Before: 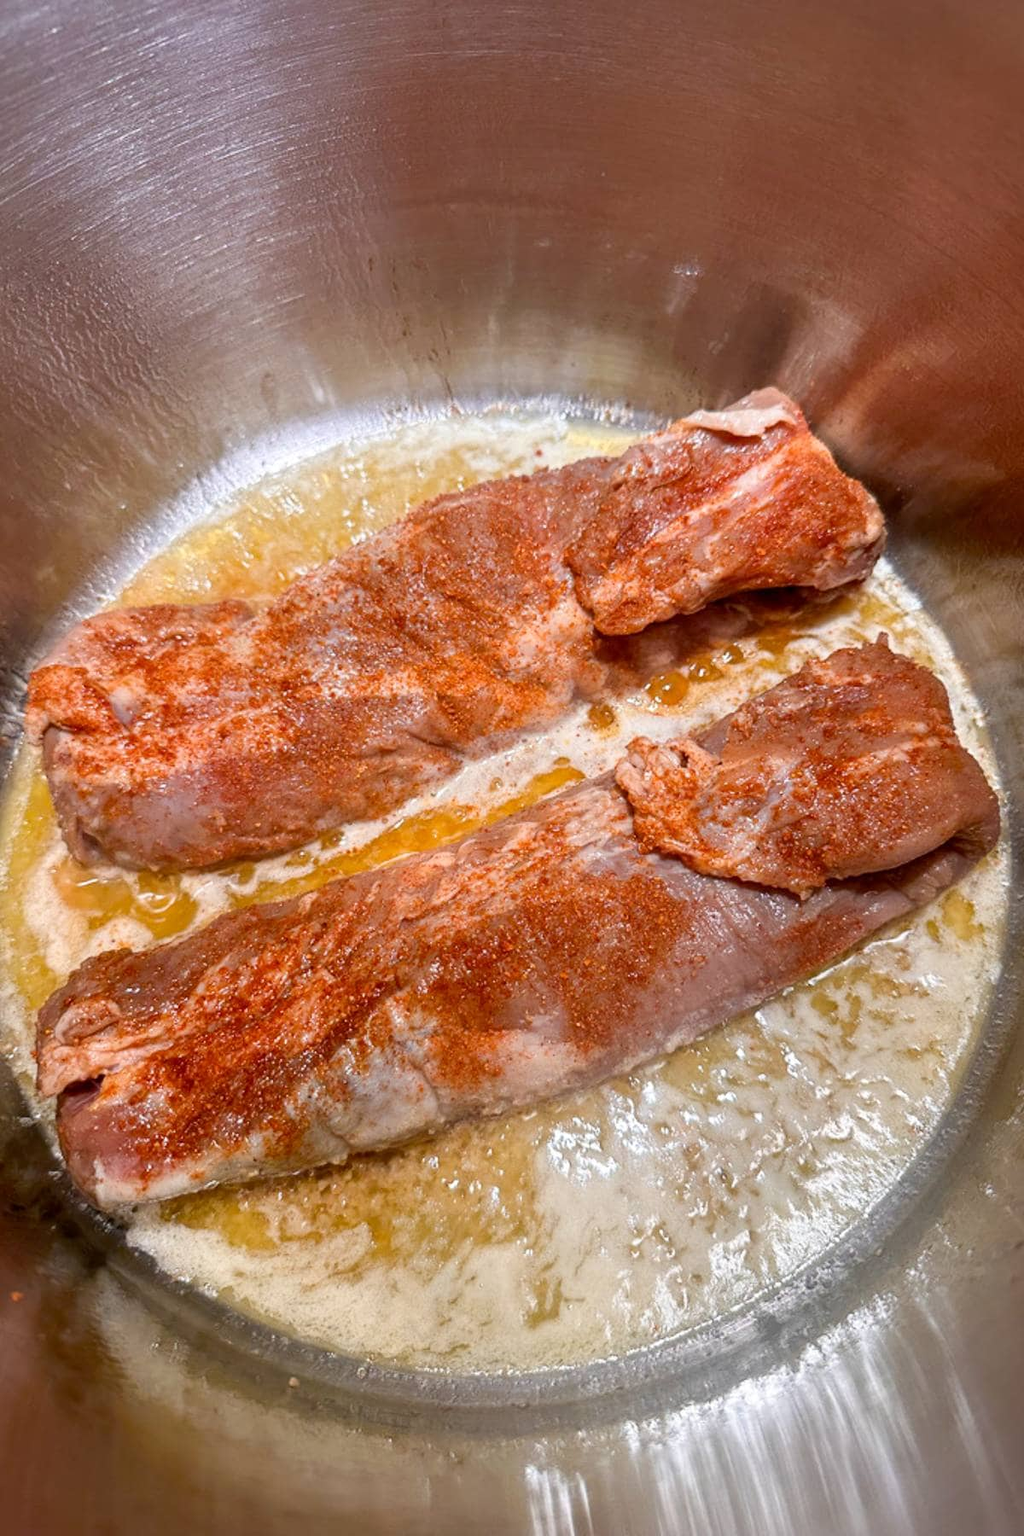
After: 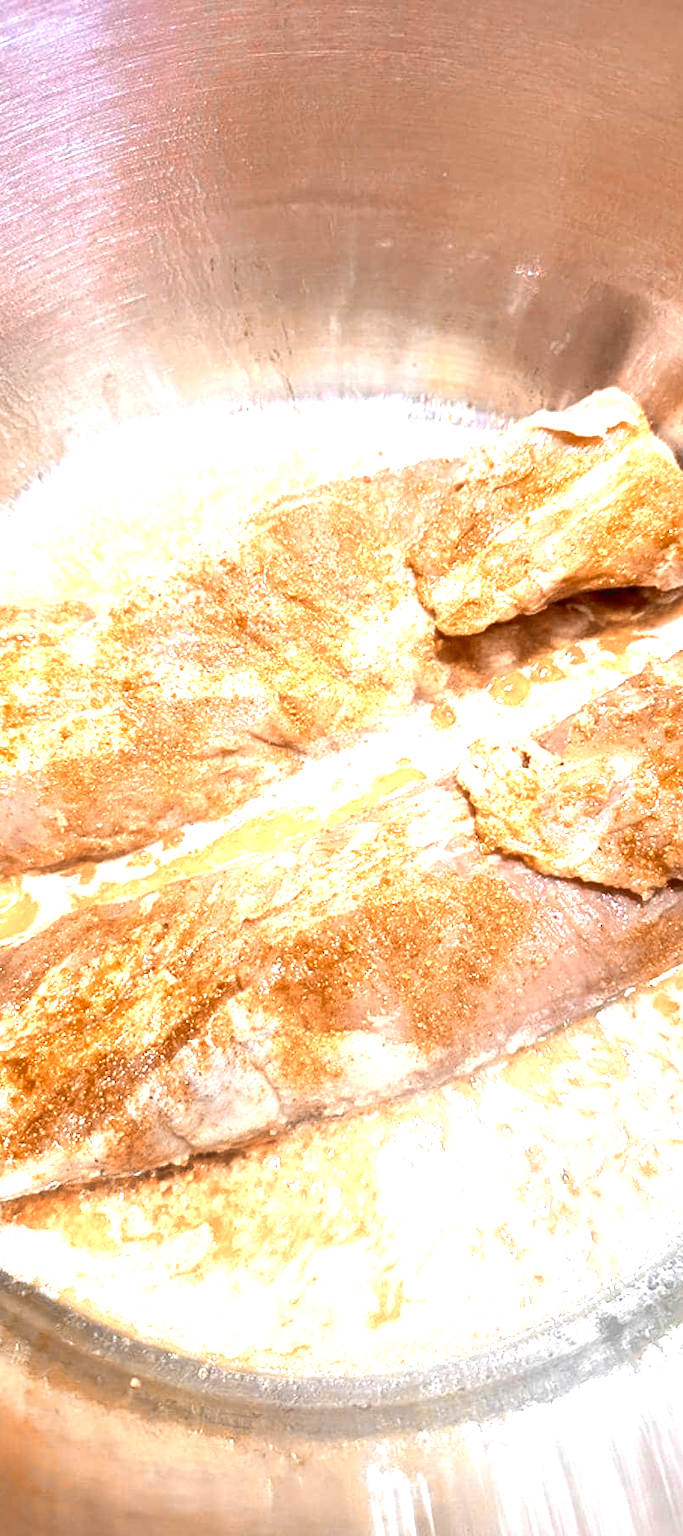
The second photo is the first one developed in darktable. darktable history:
exposure: black level correction 0, exposure 1.276 EV, compensate highlight preservation false
haze removal: strength -0.042, compatibility mode true, adaptive false
crop and rotate: left 15.511%, right 17.763%
color zones: curves: ch0 [(0.009, 0.528) (0.136, 0.6) (0.255, 0.586) (0.39, 0.528) (0.522, 0.584) (0.686, 0.736) (0.849, 0.561)]; ch1 [(0.045, 0.781) (0.14, 0.416) (0.257, 0.695) (0.442, 0.032) (0.738, 0.338) (0.818, 0.632) (0.891, 0.741) (1, 0.704)]; ch2 [(0, 0.667) (0.141, 0.52) (0.26, 0.37) (0.474, 0.432) (0.743, 0.286)]
tone equalizer: on, module defaults
